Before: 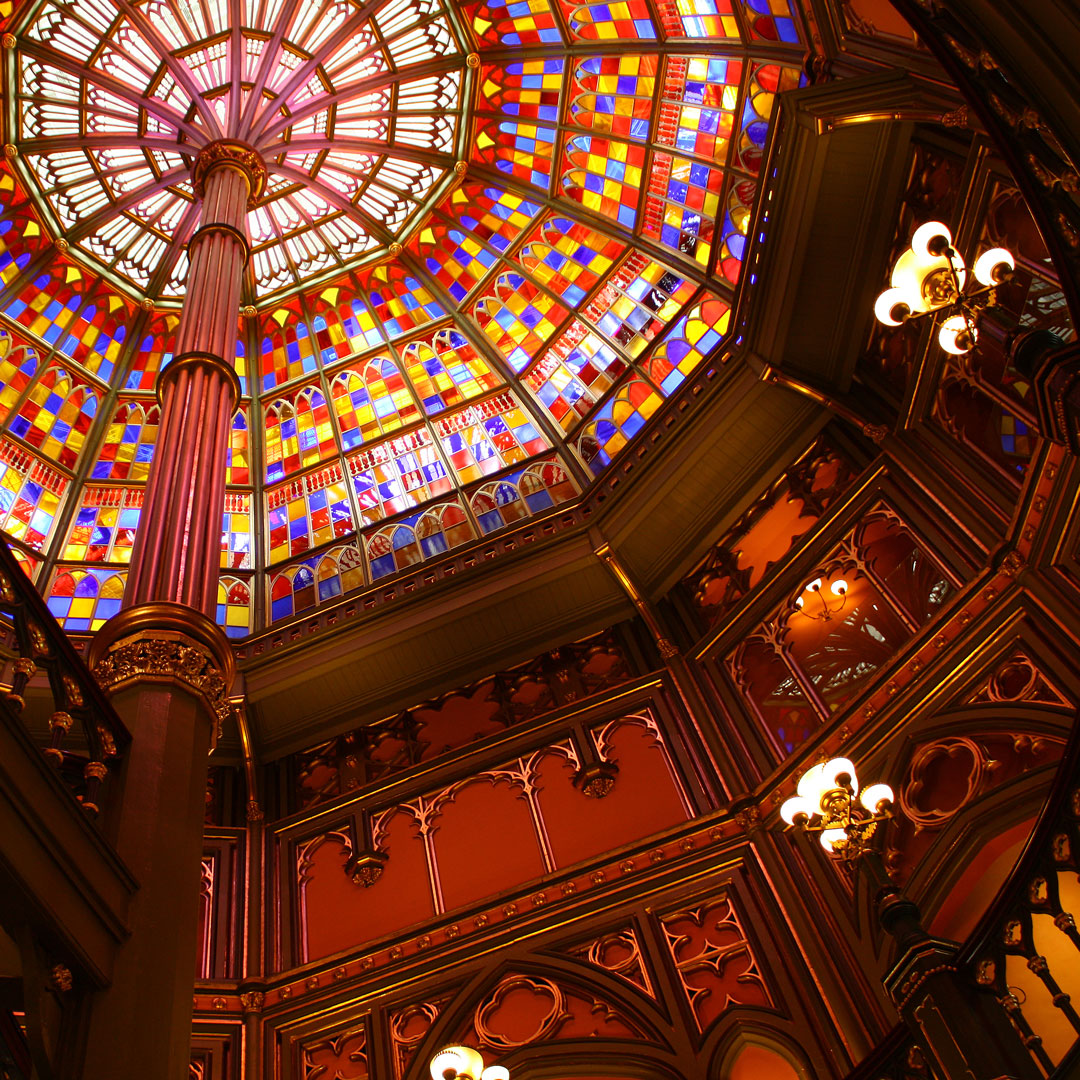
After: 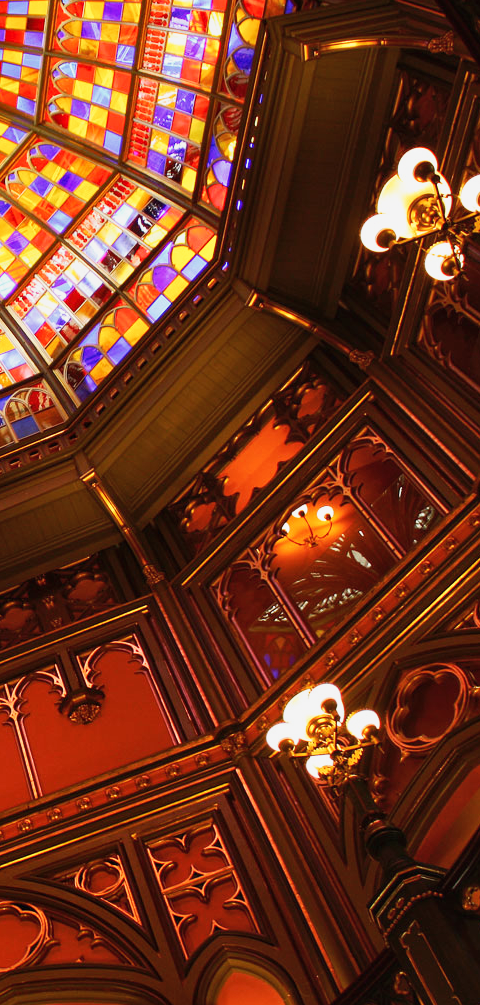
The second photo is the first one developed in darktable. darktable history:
tone curve: curves: ch0 [(0, 0.026) (0.181, 0.223) (0.405, 0.46) (0.456, 0.528) (0.634, 0.728) (0.877, 0.89) (0.984, 0.935)]; ch1 [(0, 0) (0.443, 0.43) (0.492, 0.488) (0.566, 0.579) (0.595, 0.625) (0.65, 0.657) (0.696, 0.725) (1, 1)]; ch2 [(0, 0) (0.33, 0.301) (0.421, 0.443) (0.447, 0.489) (0.495, 0.494) (0.537, 0.57) (0.586, 0.591) (0.663, 0.686) (1, 1)], preserve colors none
local contrast: highlights 105%, shadows 102%, detail 120%, midtone range 0.2
crop: left 47.617%, top 6.87%, right 7.921%
